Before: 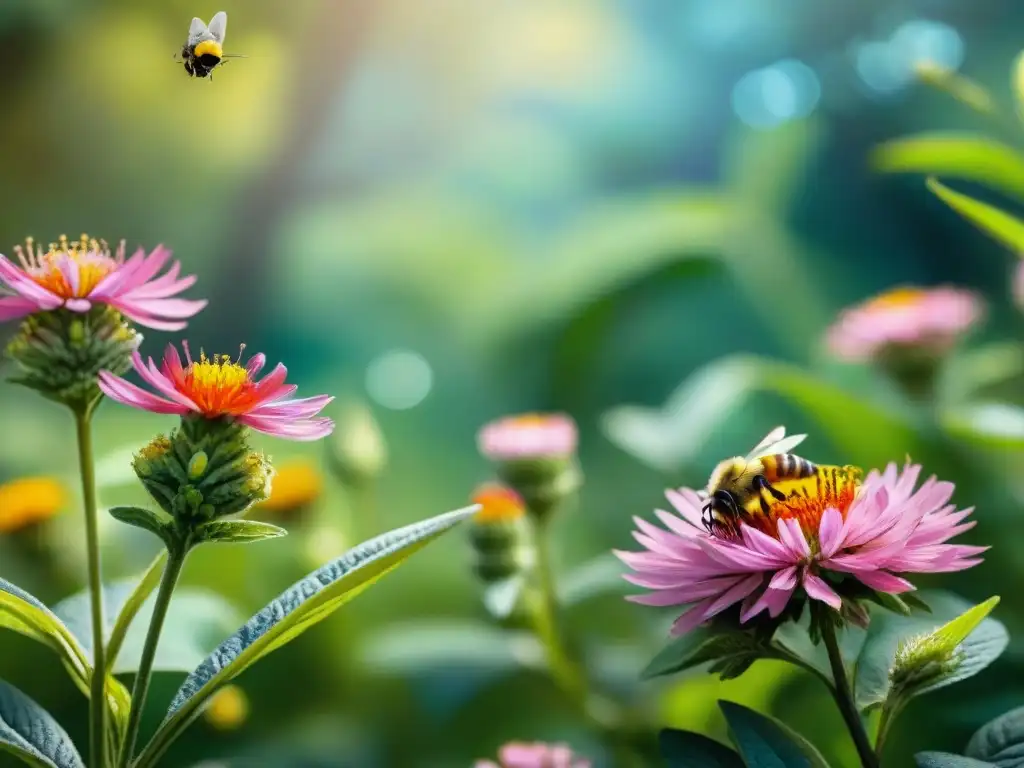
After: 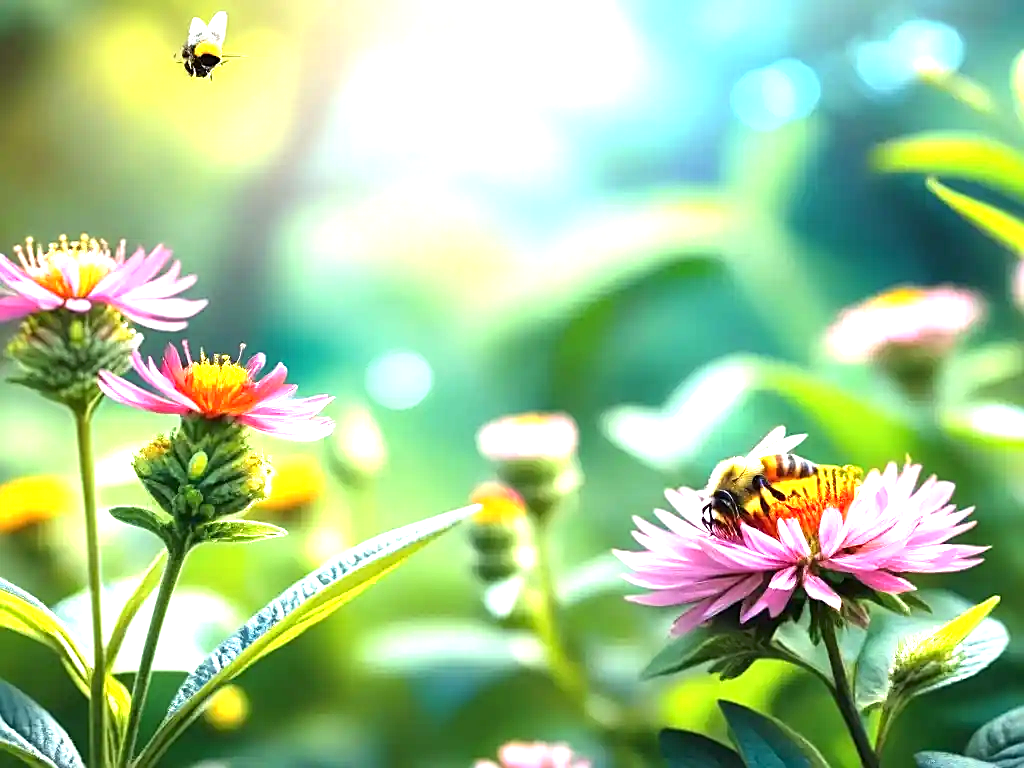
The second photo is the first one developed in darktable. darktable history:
sharpen: on, module defaults
exposure: black level correction 0, exposure 1.5 EV, compensate highlight preservation false
